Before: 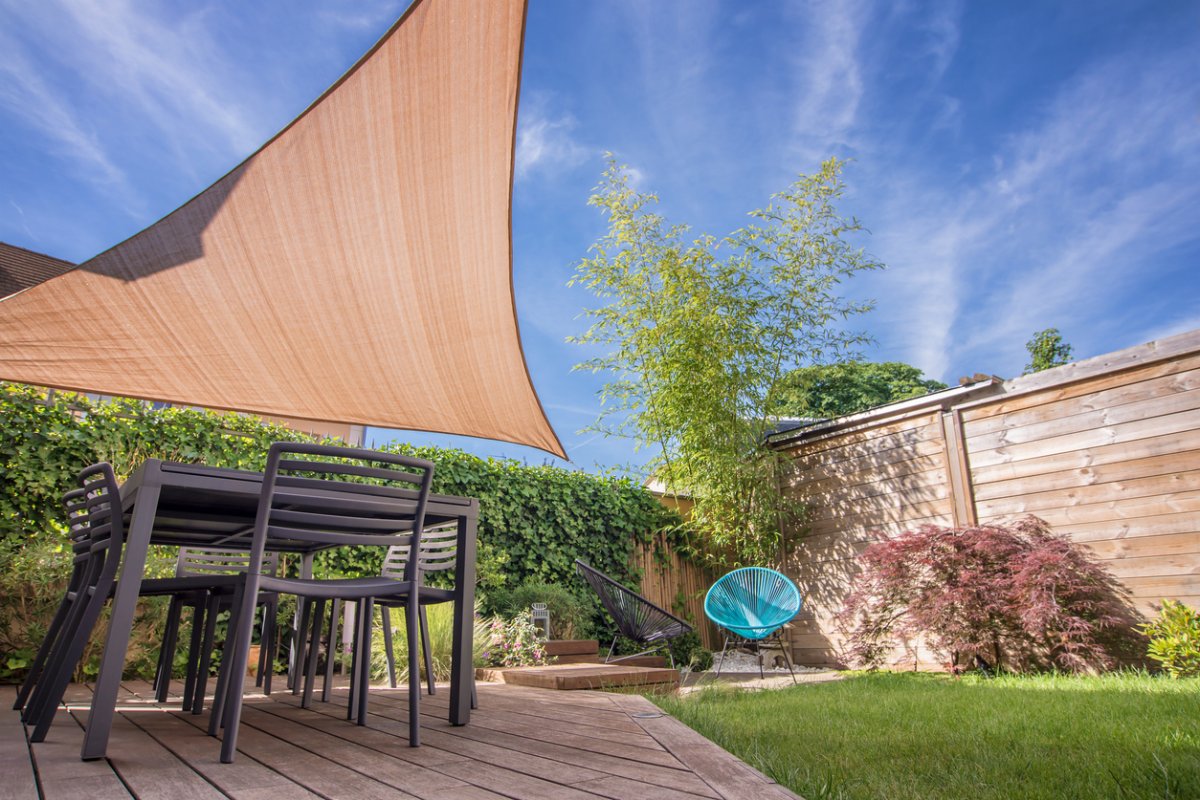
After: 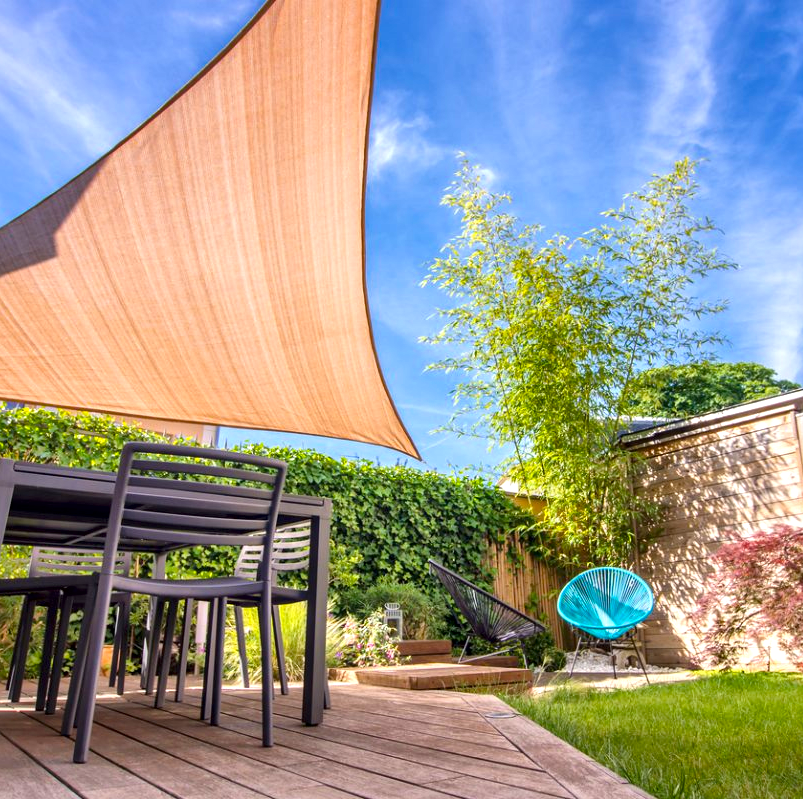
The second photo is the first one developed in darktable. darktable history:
crop and rotate: left 12.33%, right 20.723%
local contrast: mode bilateral grid, contrast 24, coarseness 47, detail 151%, midtone range 0.2
color balance rgb: perceptual saturation grading › global saturation 30.974%, perceptual brilliance grading › global brilliance 9.403%, perceptual brilliance grading › shadows 15.71%
